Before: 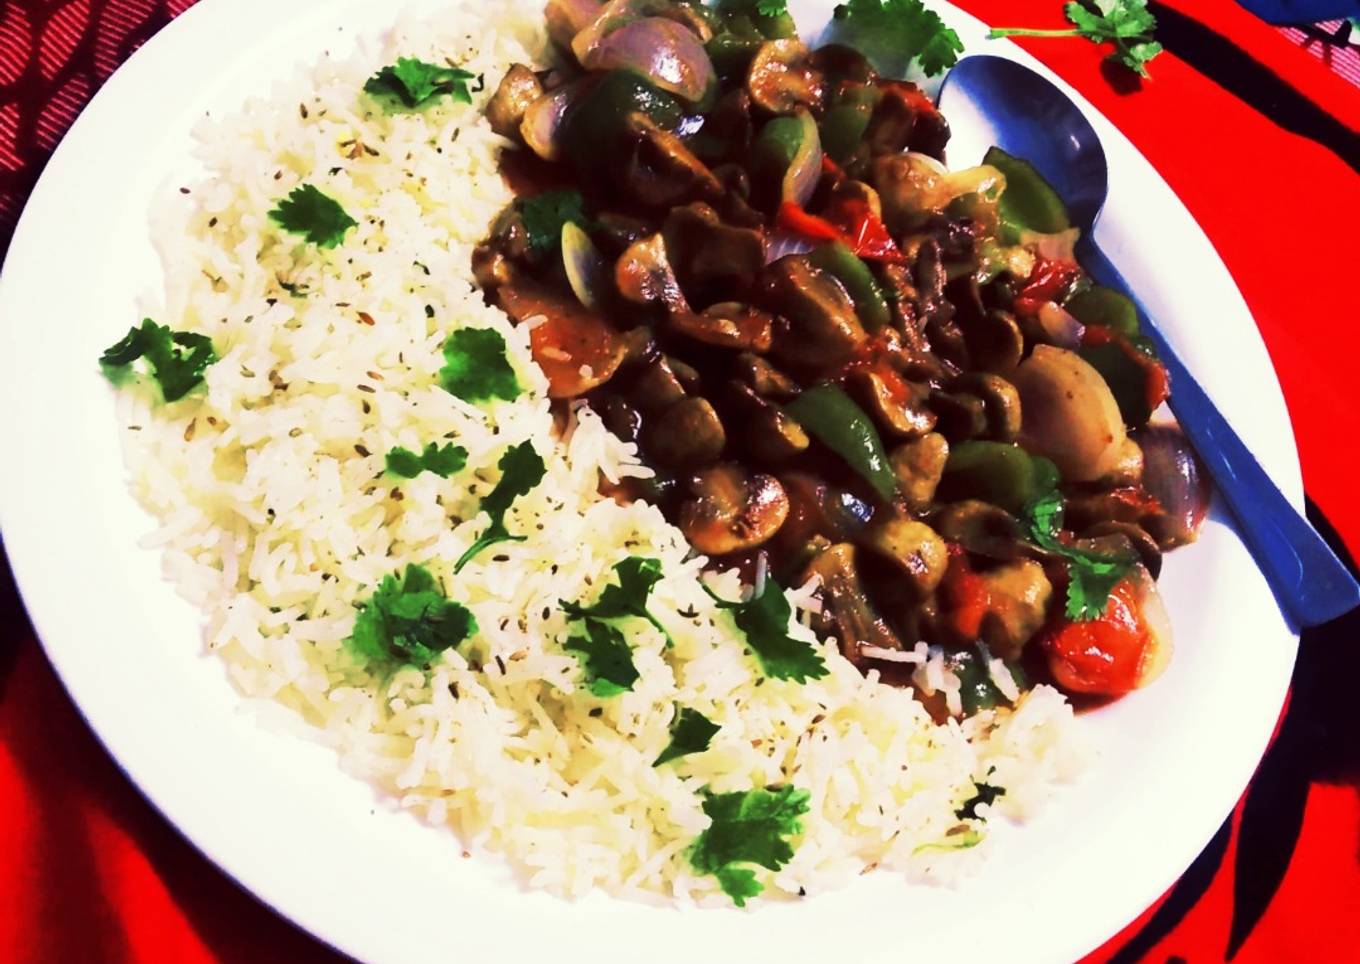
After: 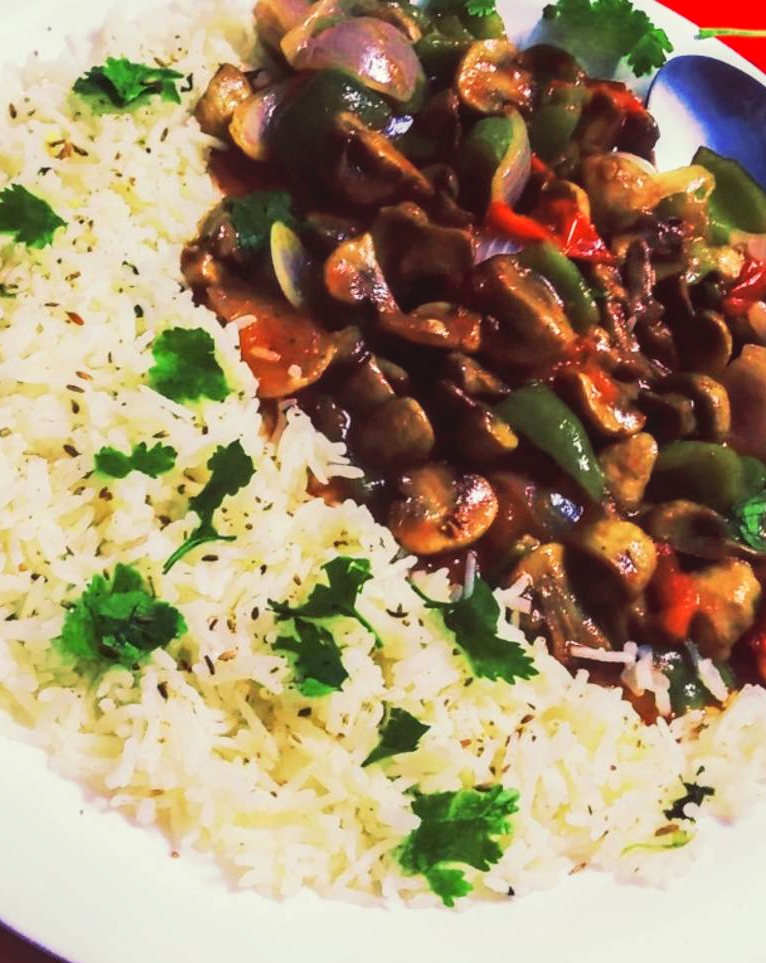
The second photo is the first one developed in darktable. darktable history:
local contrast: on, module defaults
contrast brightness saturation: contrast -0.091, brightness 0.045, saturation 0.076
crop: left 21.417%, right 22.236%
